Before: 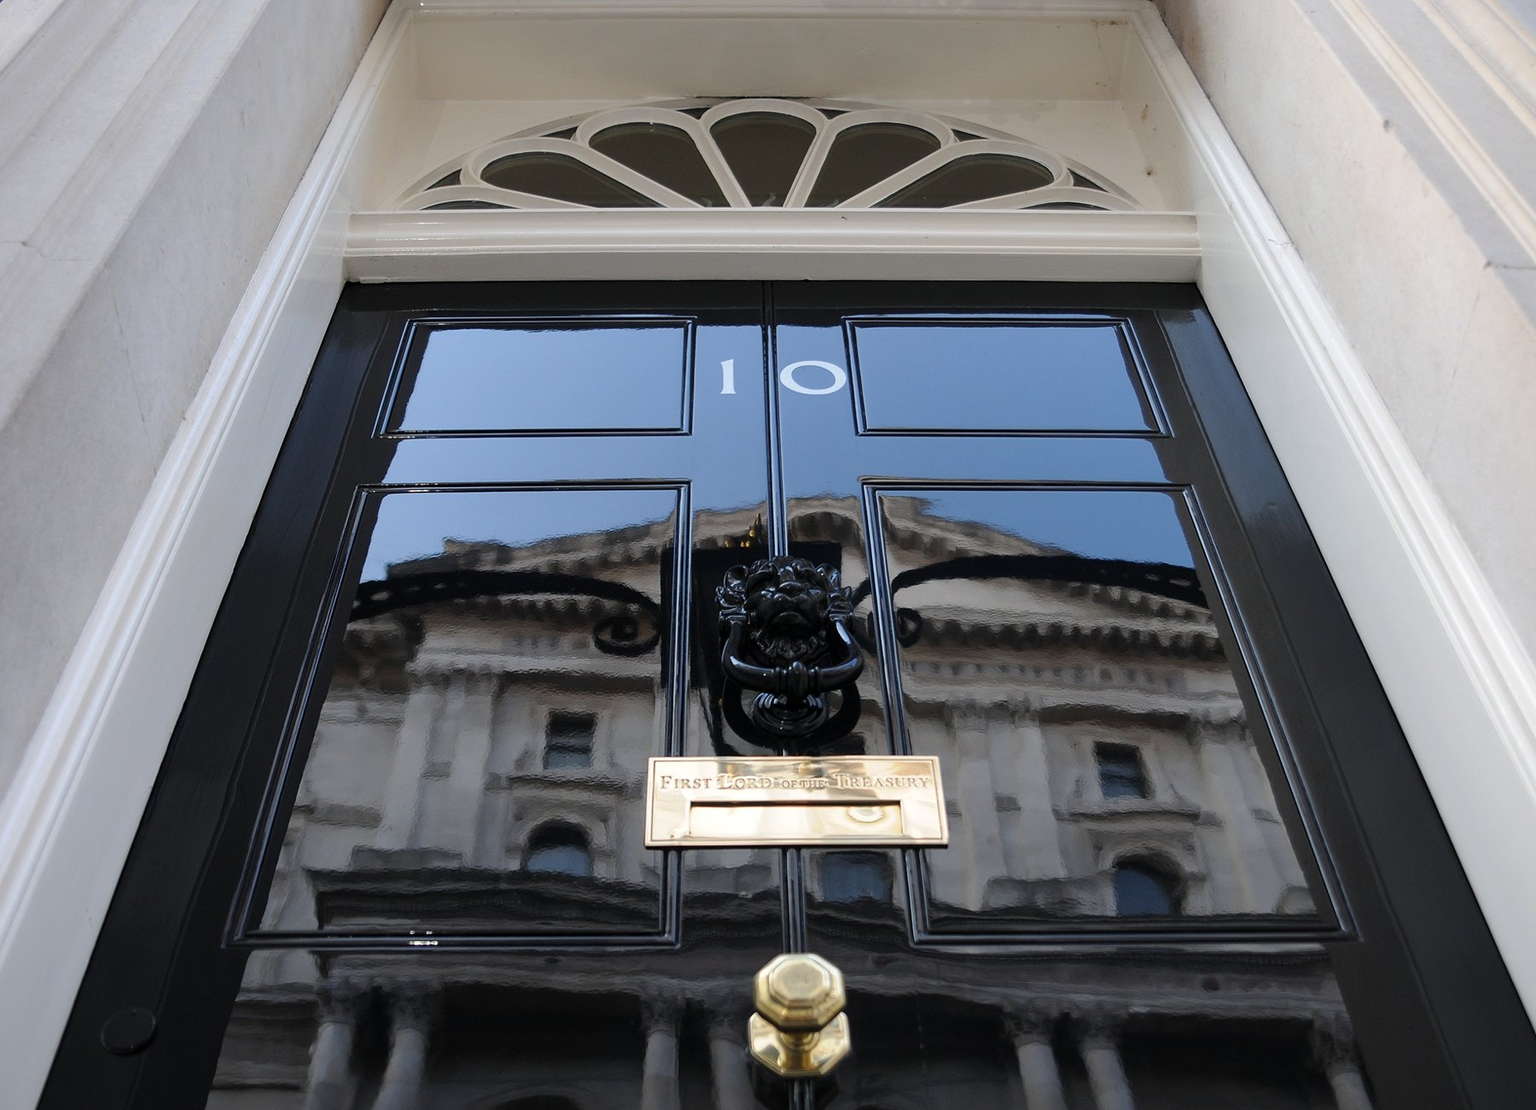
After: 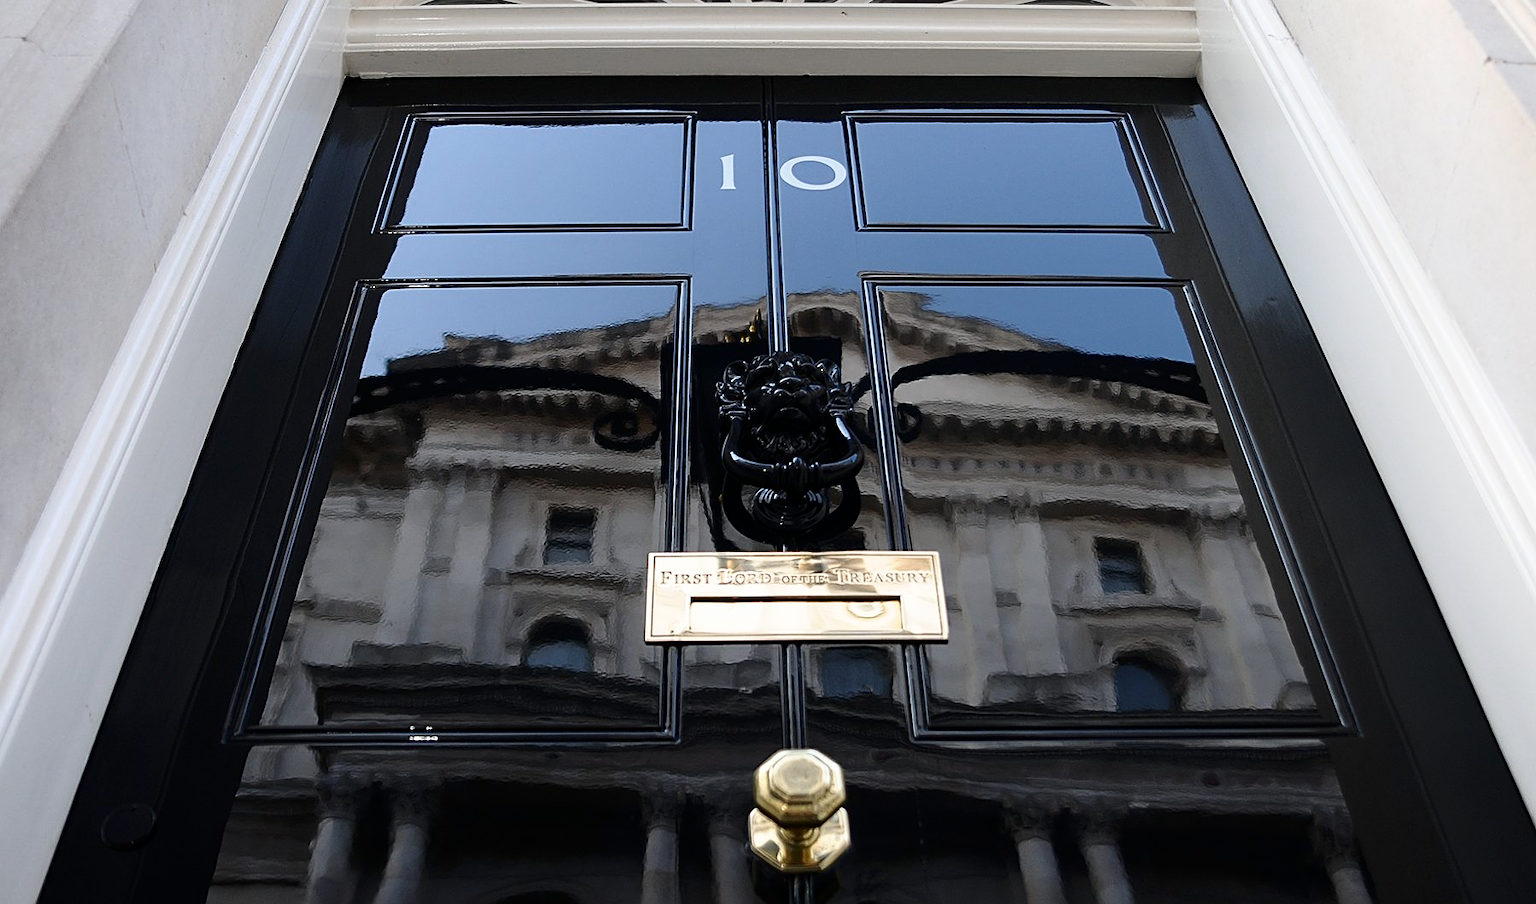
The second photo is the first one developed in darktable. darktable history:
shadows and highlights: shadows -62.32, white point adjustment -5.22, highlights 61.59
crop and rotate: top 18.507%
sharpen: on, module defaults
